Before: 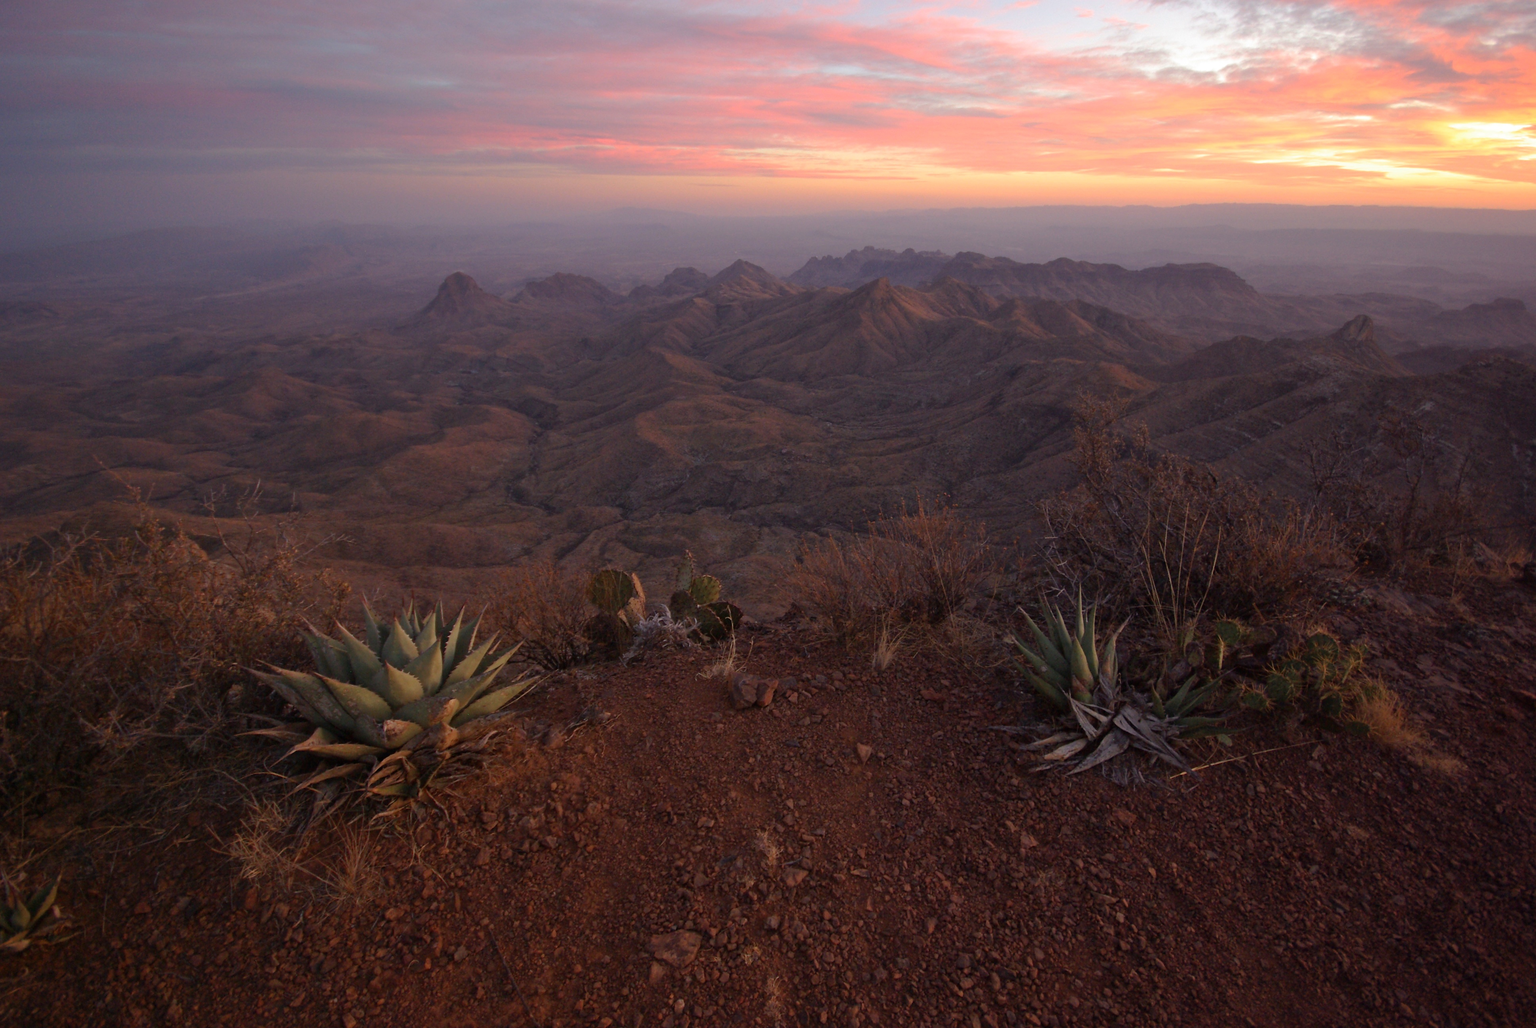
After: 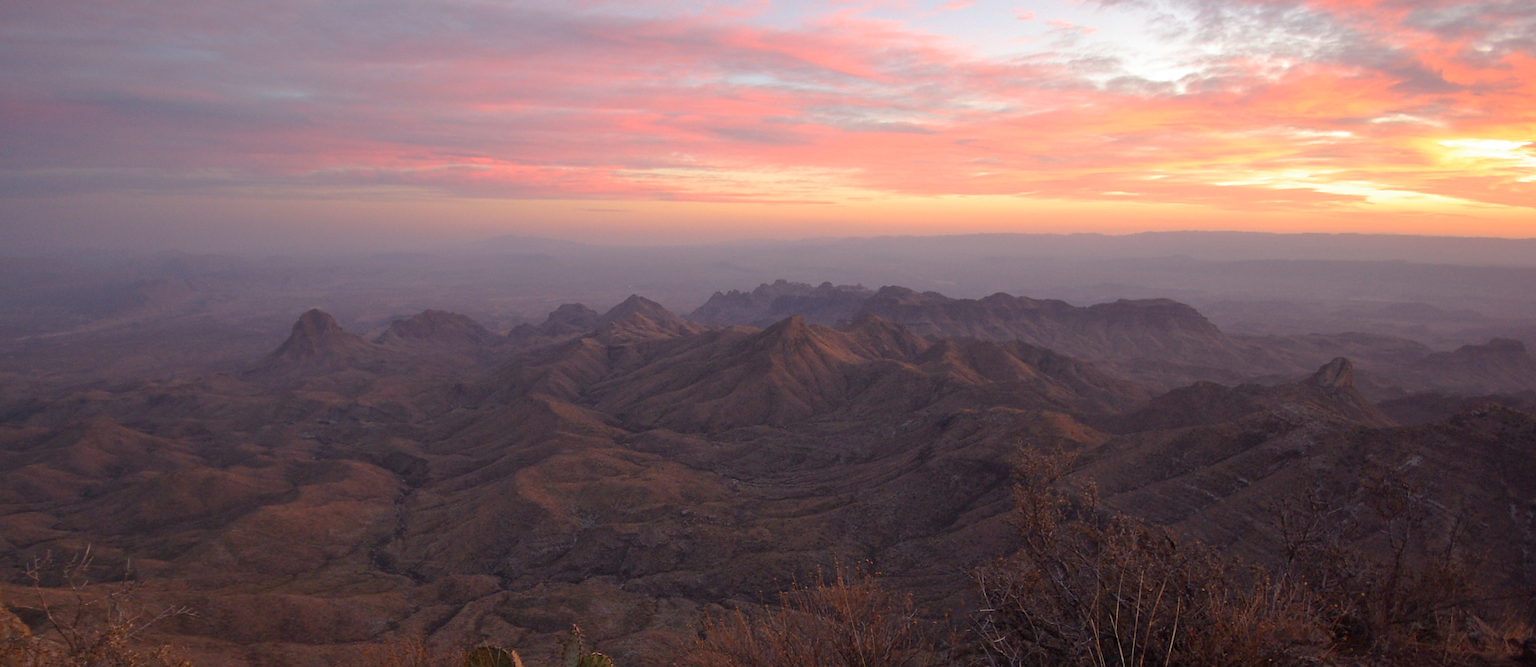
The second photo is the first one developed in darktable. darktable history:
sharpen: on, module defaults
crop and rotate: left 11.812%, bottom 42.776%
